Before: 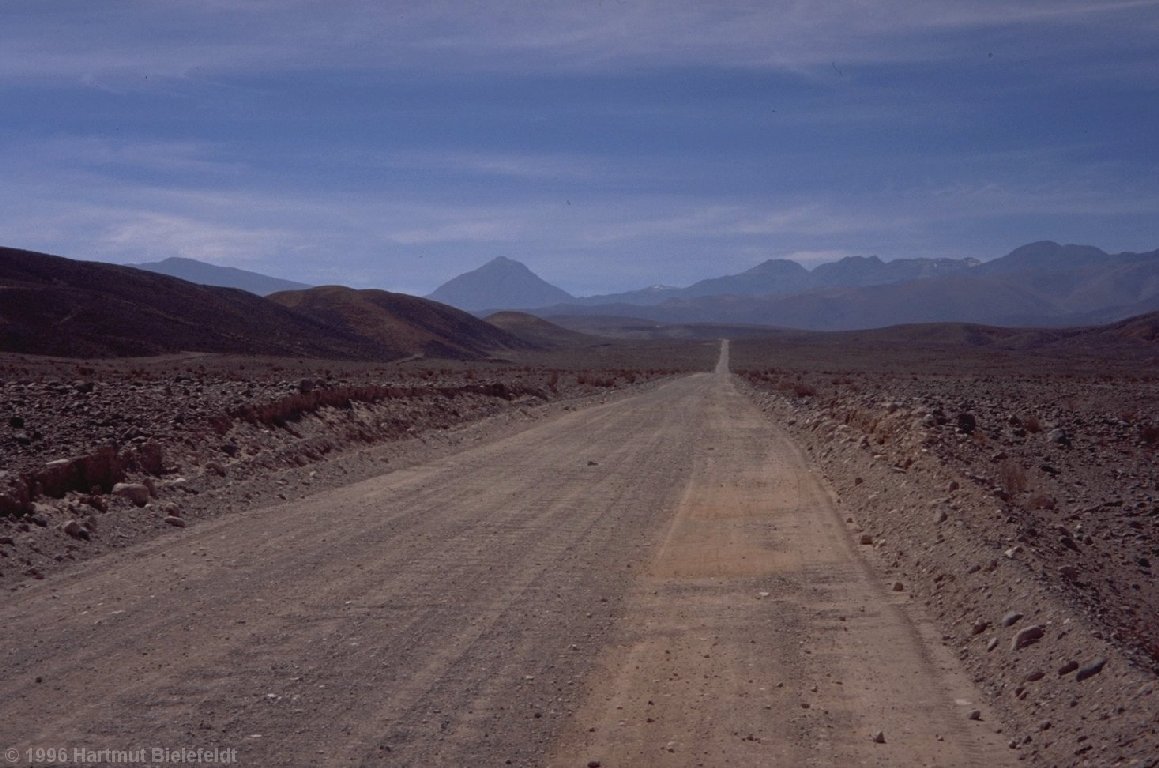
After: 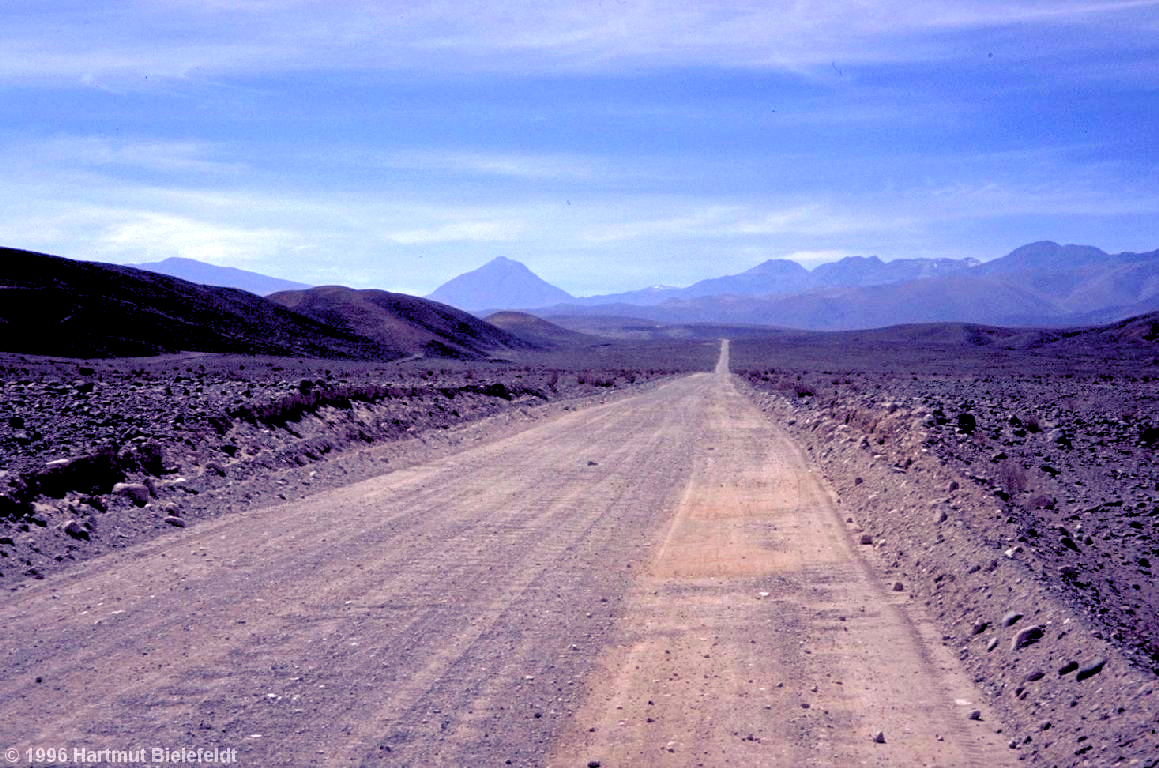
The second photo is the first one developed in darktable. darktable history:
color balance rgb: shadows lift › luminance -41.13%, shadows lift › chroma 14.13%, shadows lift › hue 260°, power › luminance -3.76%, power › chroma 0.56%, power › hue 40.37°, highlights gain › luminance 16.81%, highlights gain › chroma 2.94%, highlights gain › hue 260°, global offset › luminance -0.29%, global offset › chroma 0.31%, global offset › hue 260°, perceptual saturation grading › global saturation 20%, perceptual saturation grading › highlights -13.92%, perceptual saturation grading › shadows 50%
rgb levels: levels [[0.01, 0.419, 0.839], [0, 0.5, 1], [0, 0.5, 1]]
exposure: black level correction 0, exposure 1.2 EV, compensate exposure bias true, compensate highlight preservation false
